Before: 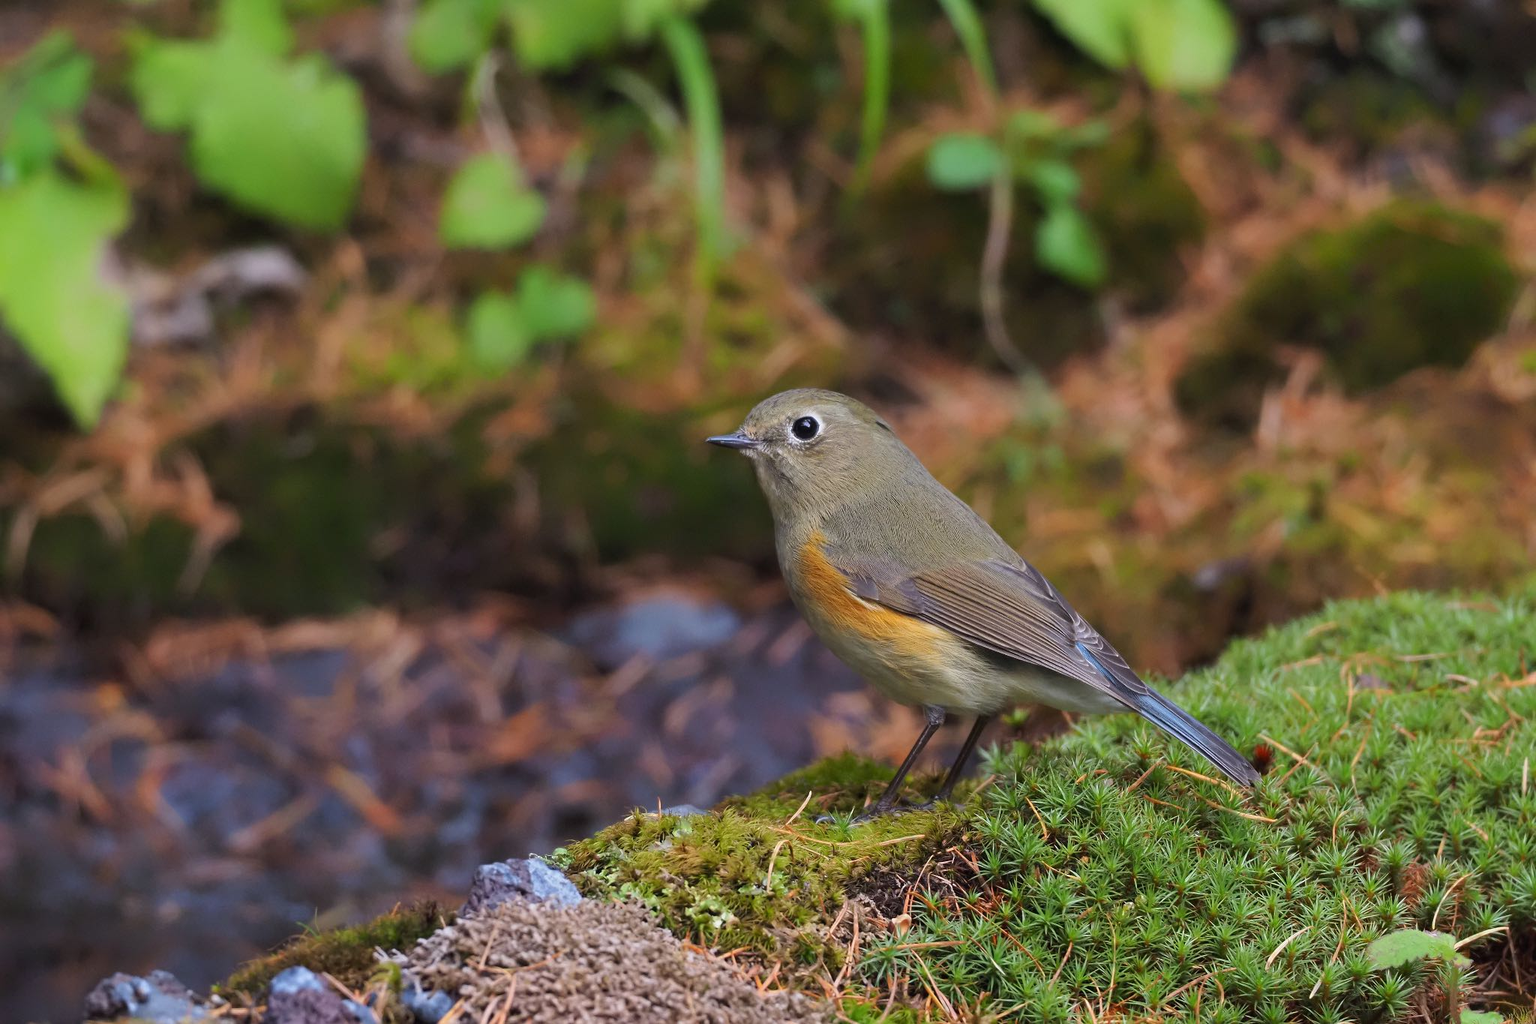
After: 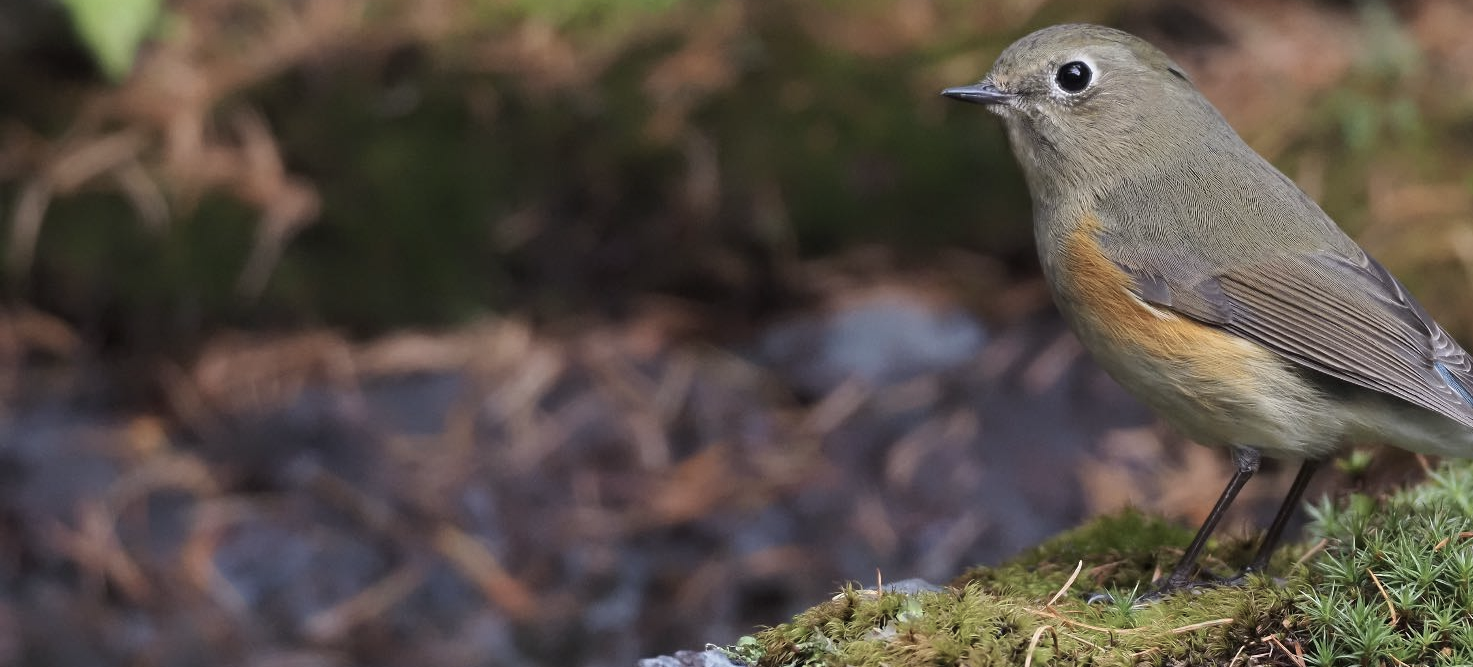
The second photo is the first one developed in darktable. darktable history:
crop: top 36.246%, right 28.036%, bottom 14.89%
contrast brightness saturation: contrast 0.098, saturation -0.369
